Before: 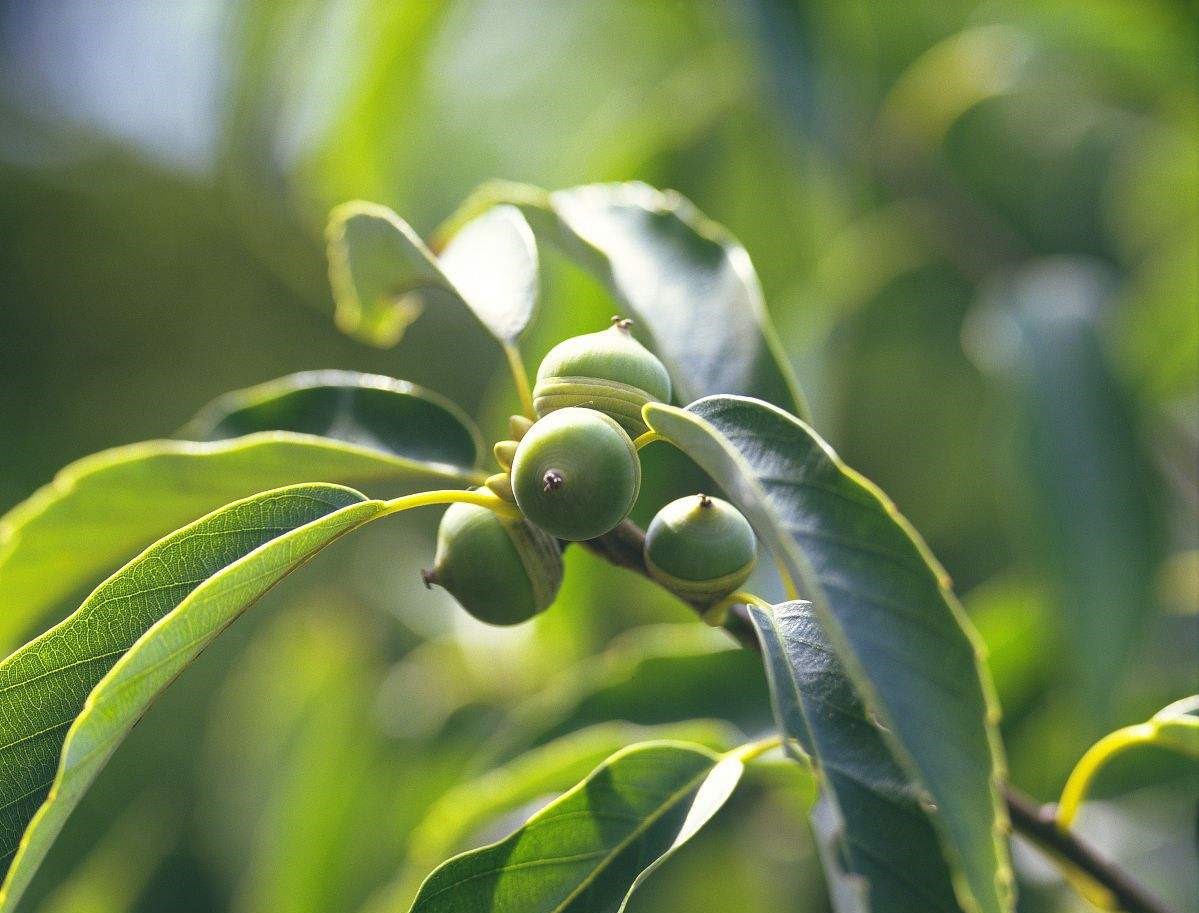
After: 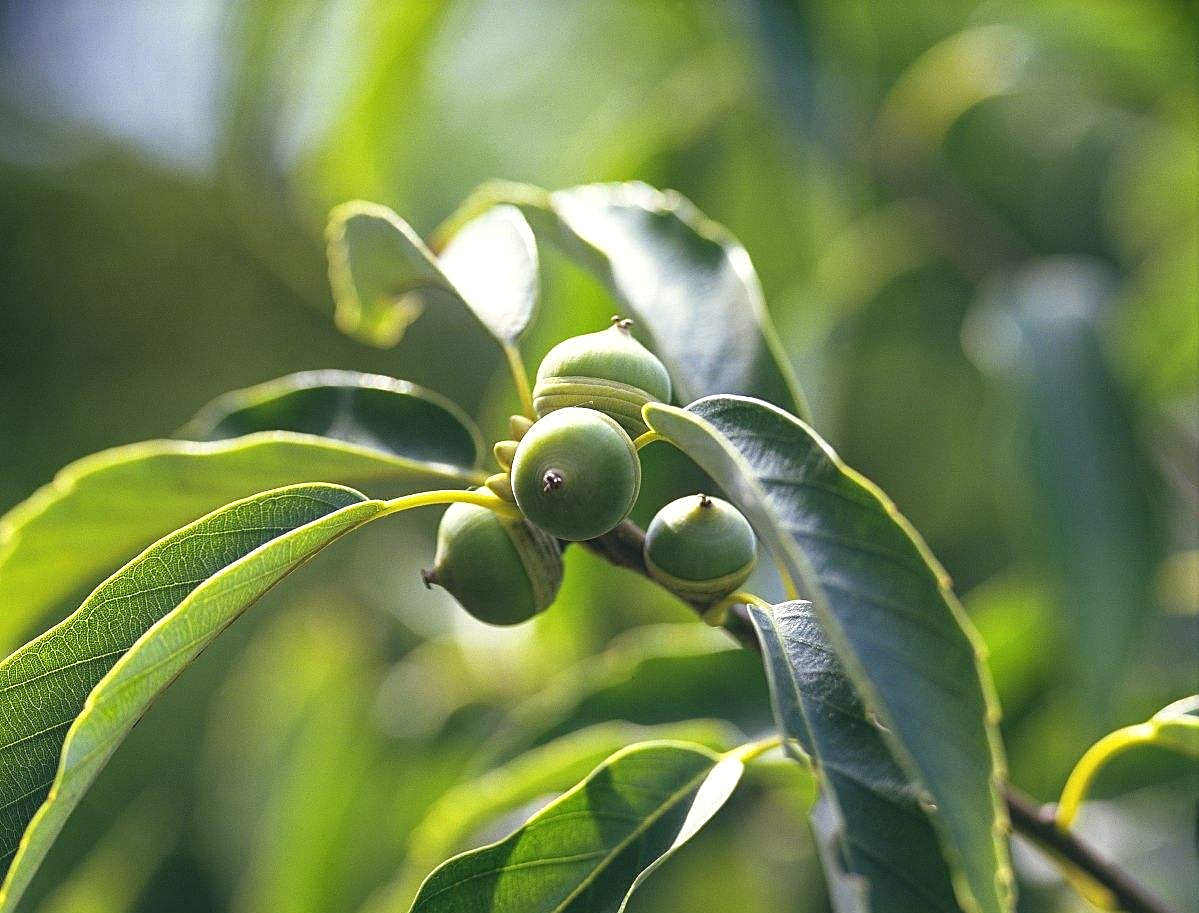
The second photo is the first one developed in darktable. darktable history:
local contrast: highlights 101%, shadows 102%, detail 131%, midtone range 0.2
sharpen: on, module defaults
